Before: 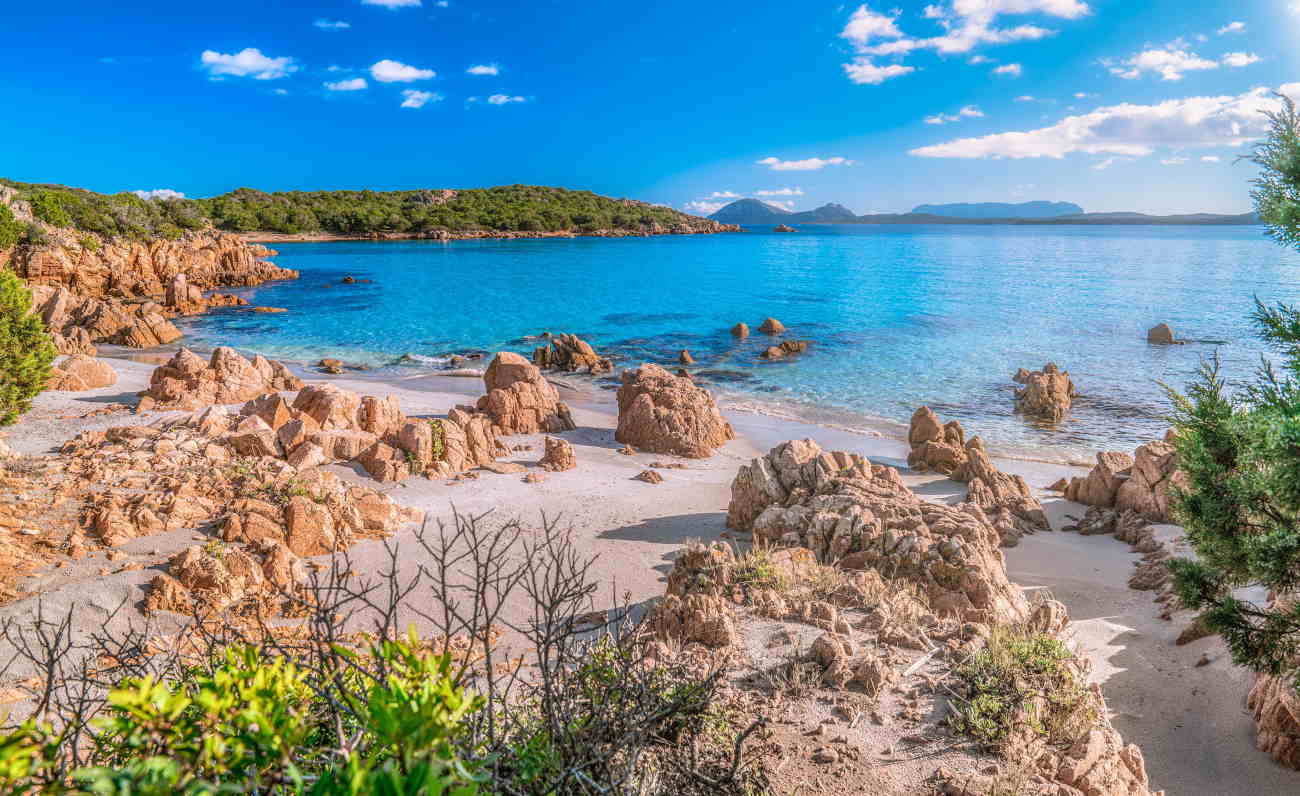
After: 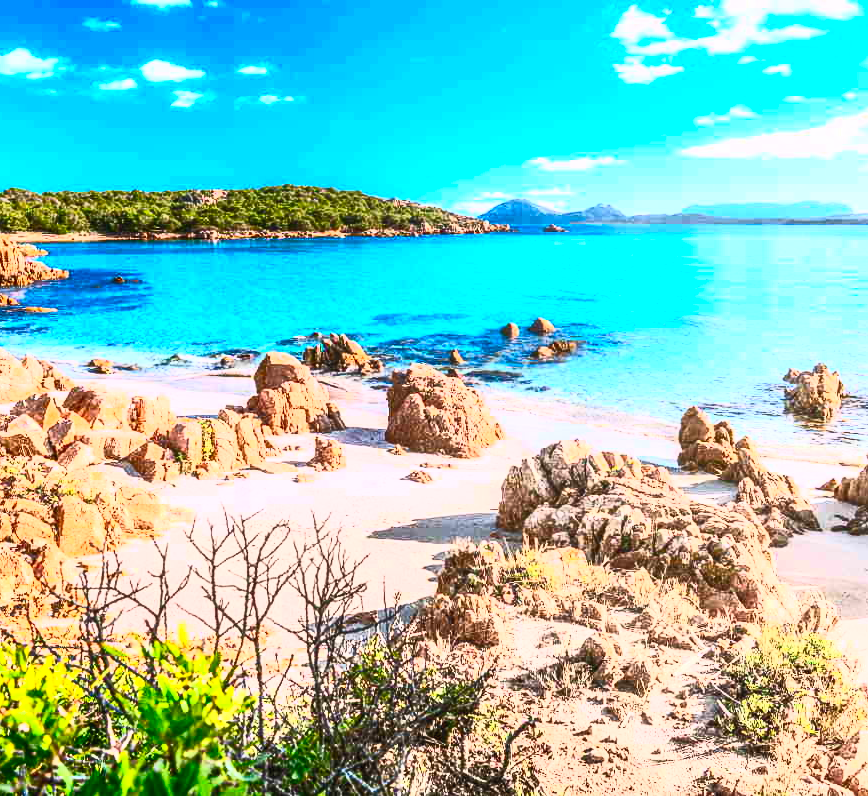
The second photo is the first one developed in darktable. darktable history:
white balance: emerald 1
contrast brightness saturation: contrast 0.83, brightness 0.59, saturation 0.59
crop and rotate: left 17.732%, right 15.423%
